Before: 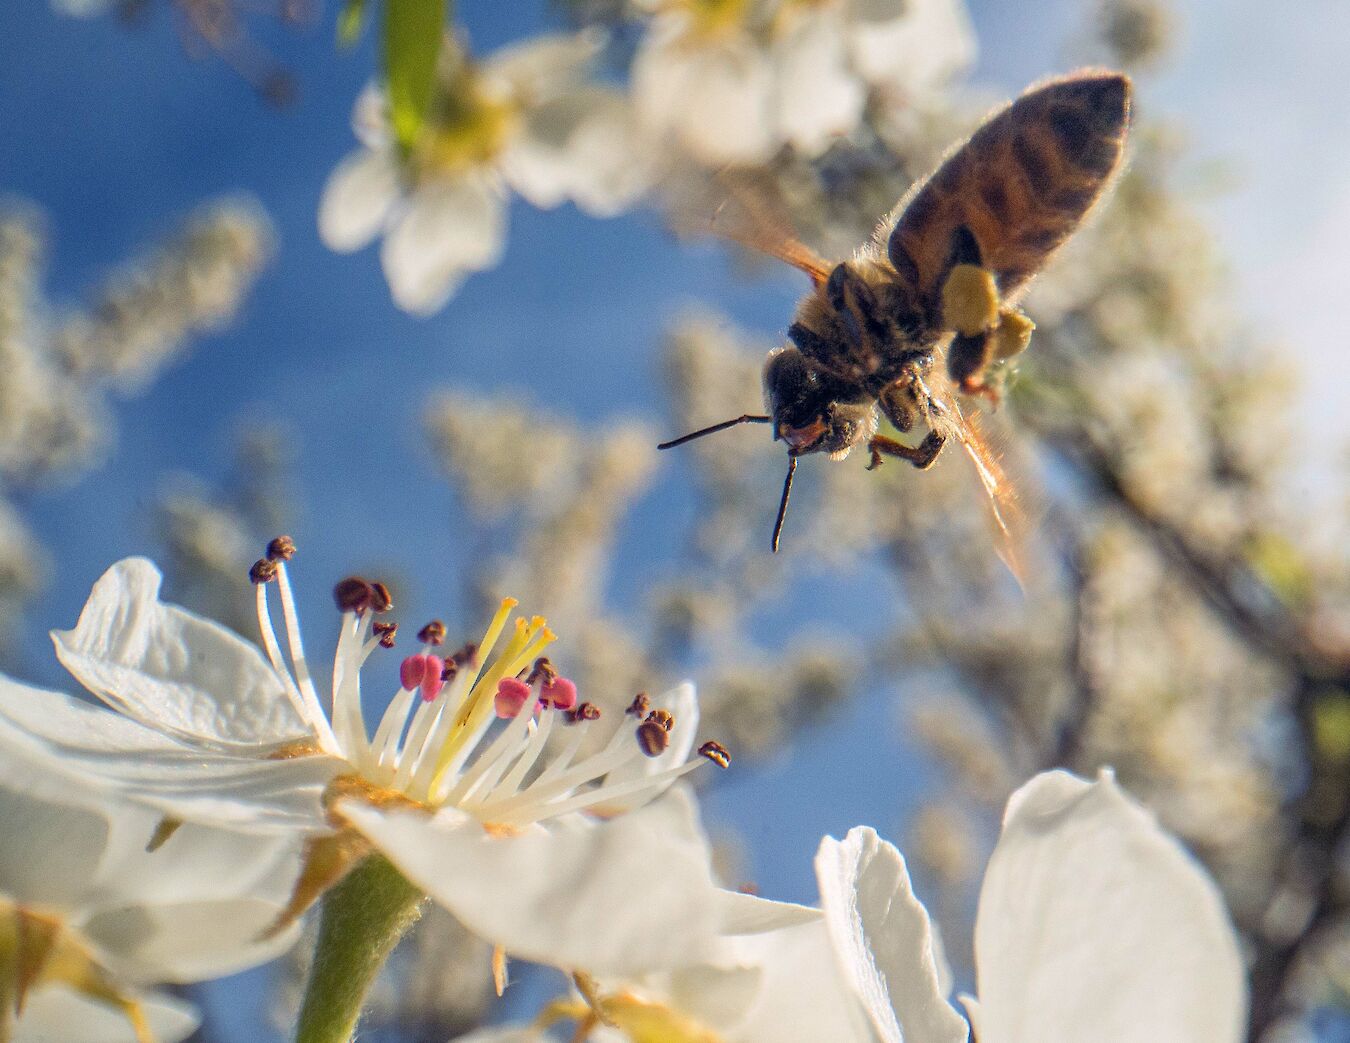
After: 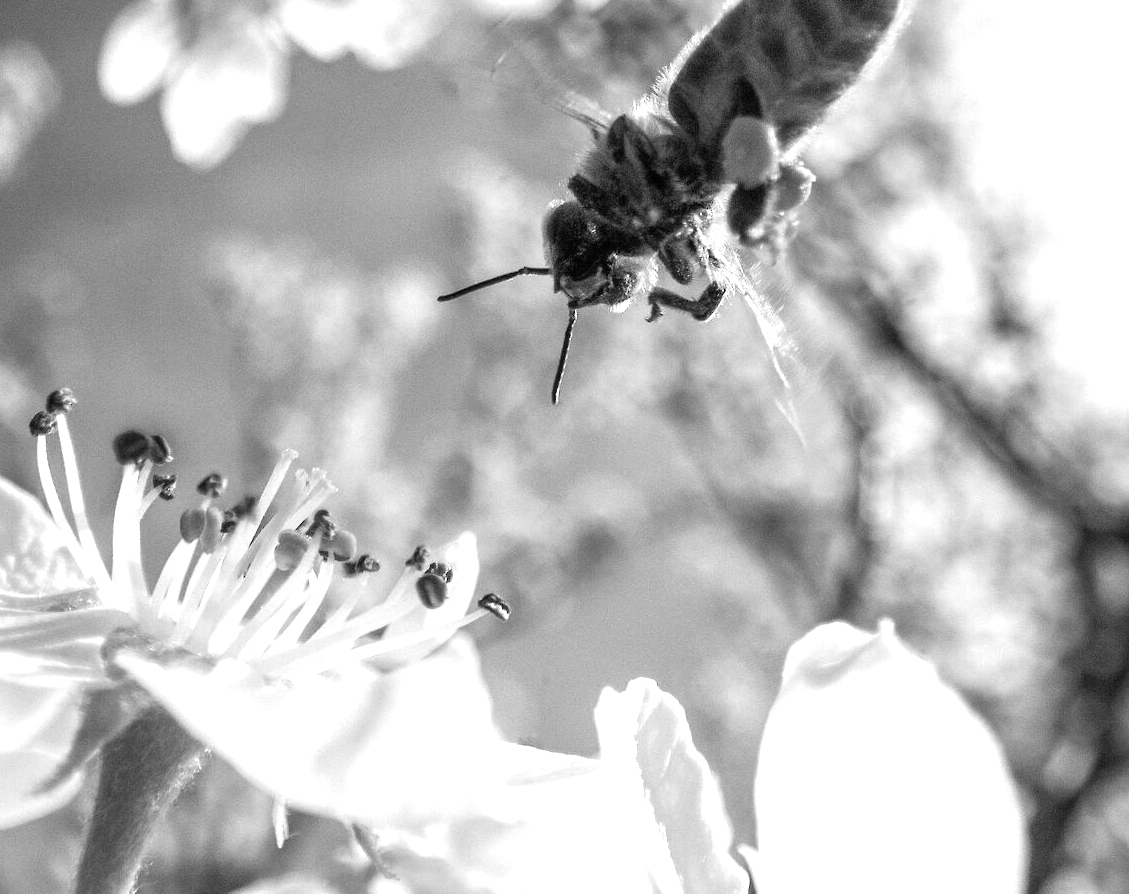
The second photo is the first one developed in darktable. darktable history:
levels: levels [0, 0.394, 0.787]
crop: left 16.315%, top 14.246%
white balance: red 1.004, blue 1.024
monochrome: a 14.95, b -89.96
exposure: compensate highlight preservation false
color balance: contrast 6.48%, output saturation 113.3%
